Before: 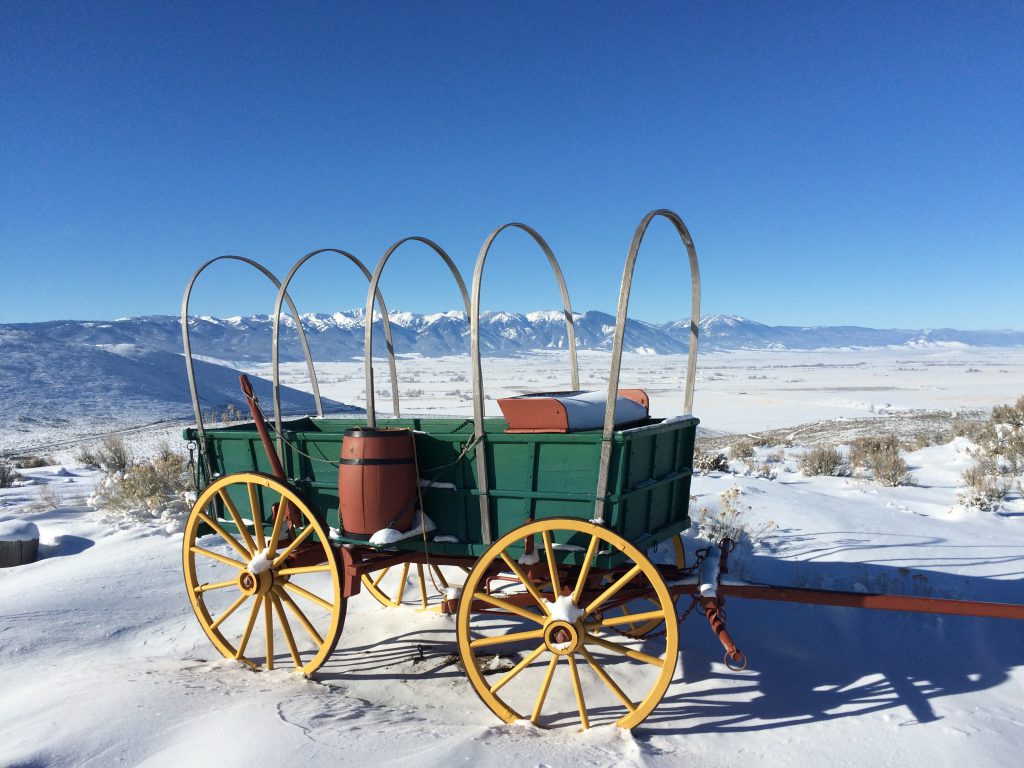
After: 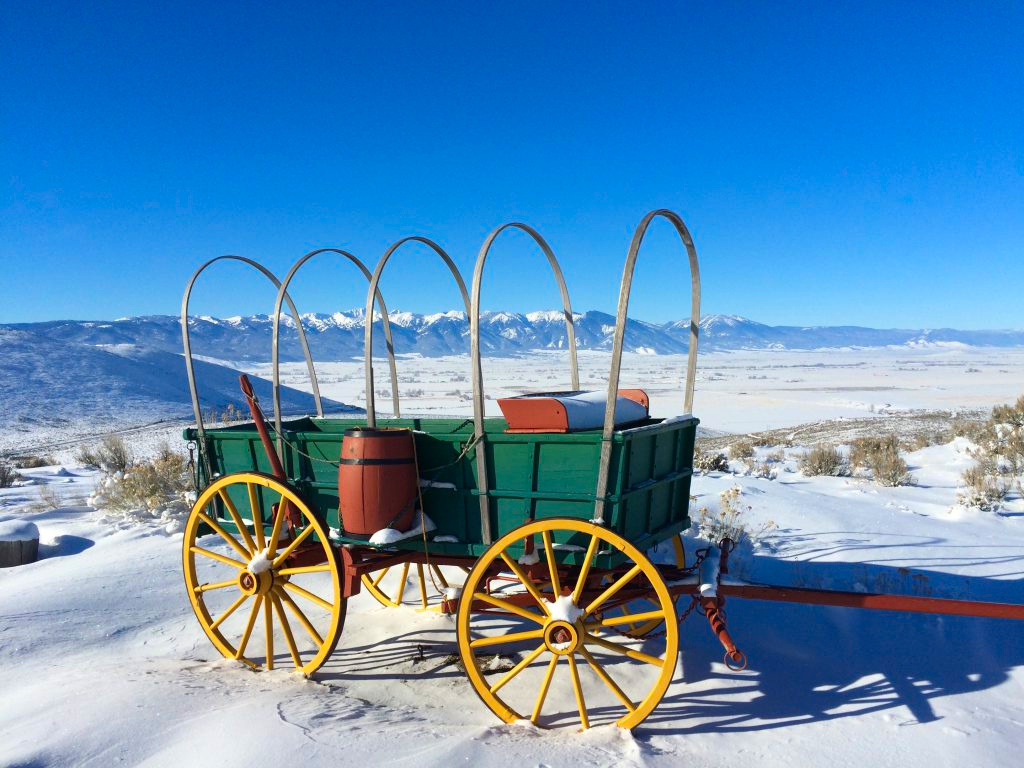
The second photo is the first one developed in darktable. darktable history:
exposure: compensate highlight preservation false
color correction: highlights b* 0.048, saturation 1.36
